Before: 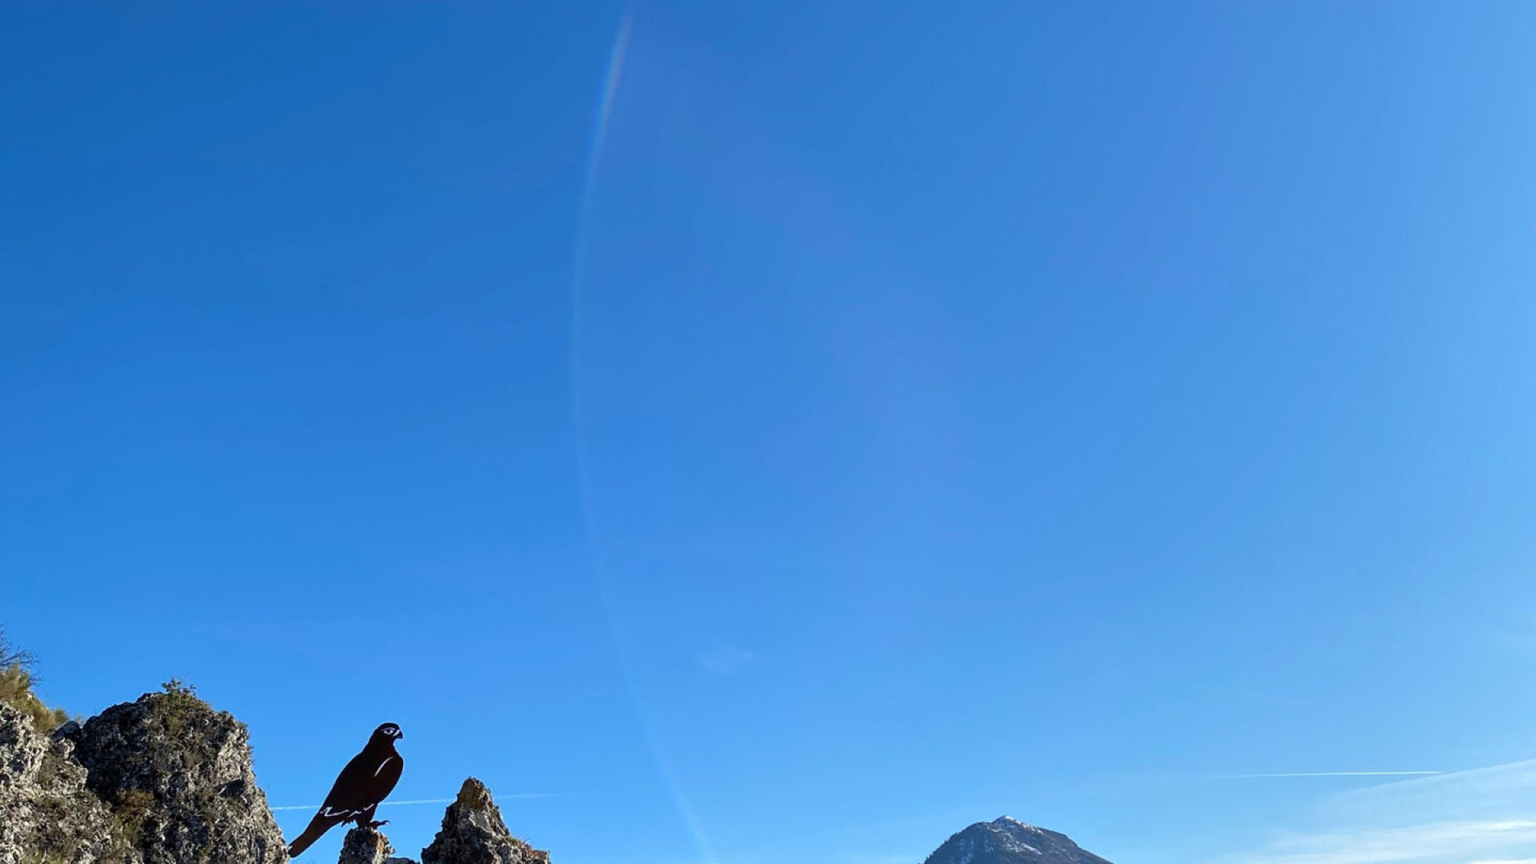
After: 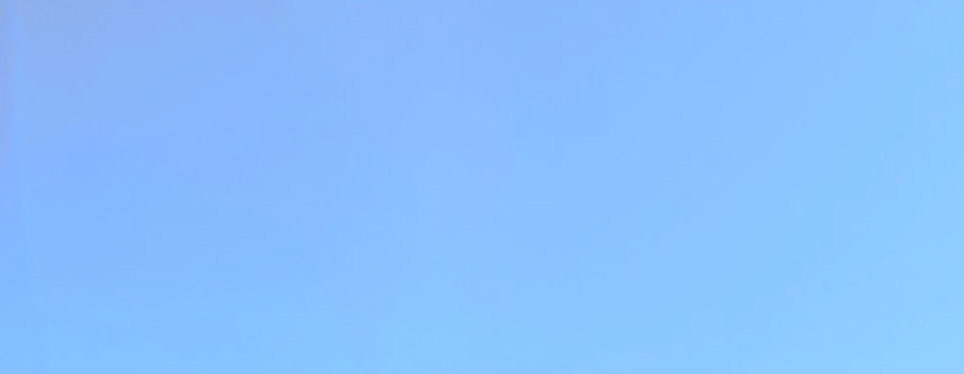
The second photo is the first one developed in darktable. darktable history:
crop: left 36.607%, top 34.735%, right 13.146%, bottom 30.611%
tone curve: curves: ch0 [(0, 0) (0.003, 0.015) (0.011, 0.019) (0.025, 0.025) (0.044, 0.039) (0.069, 0.053) (0.1, 0.076) (0.136, 0.107) (0.177, 0.143) (0.224, 0.19) (0.277, 0.253) (0.335, 0.32) (0.399, 0.412) (0.468, 0.524) (0.543, 0.668) (0.623, 0.717) (0.709, 0.769) (0.801, 0.82) (0.898, 0.865) (1, 1)], preserve colors none
tone equalizer: -8 EV -0.75 EV, -7 EV -0.7 EV, -6 EV -0.6 EV, -5 EV -0.4 EV, -3 EV 0.4 EV, -2 EV 0.6 EV, -1 EV 0.7 EV, +0 EV 0.75 EV, edges refinement/feathering 500, mask exposure compensation -1.57 EV, preserve details no
